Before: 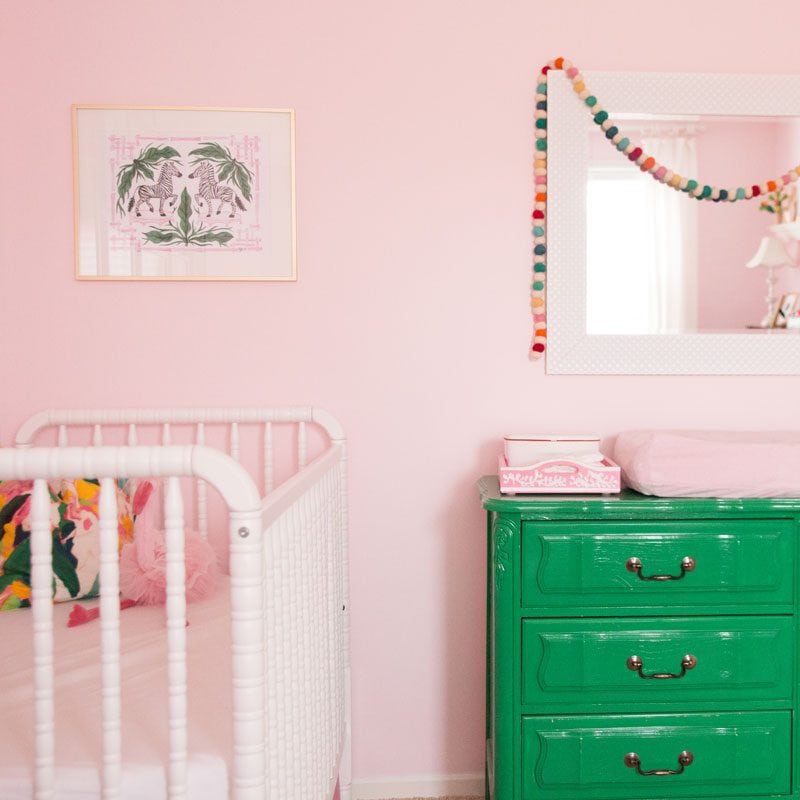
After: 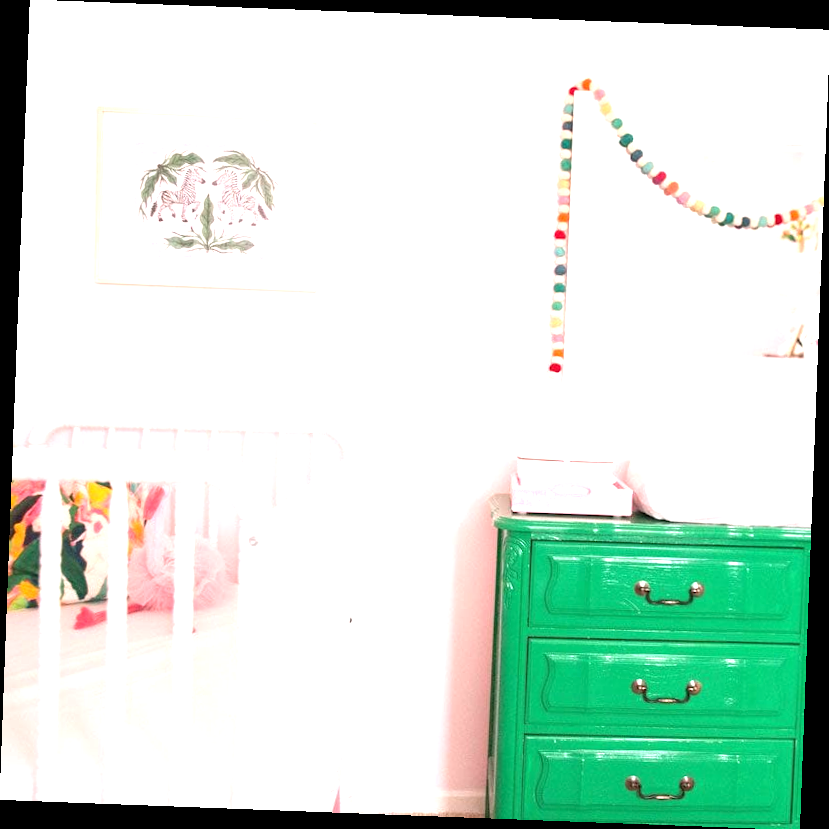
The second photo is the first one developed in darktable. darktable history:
exposure: exposure 1.15 EV, compensate highlight preservation false
rotate and perspective: rotation 2.17°, automatic cropping off
